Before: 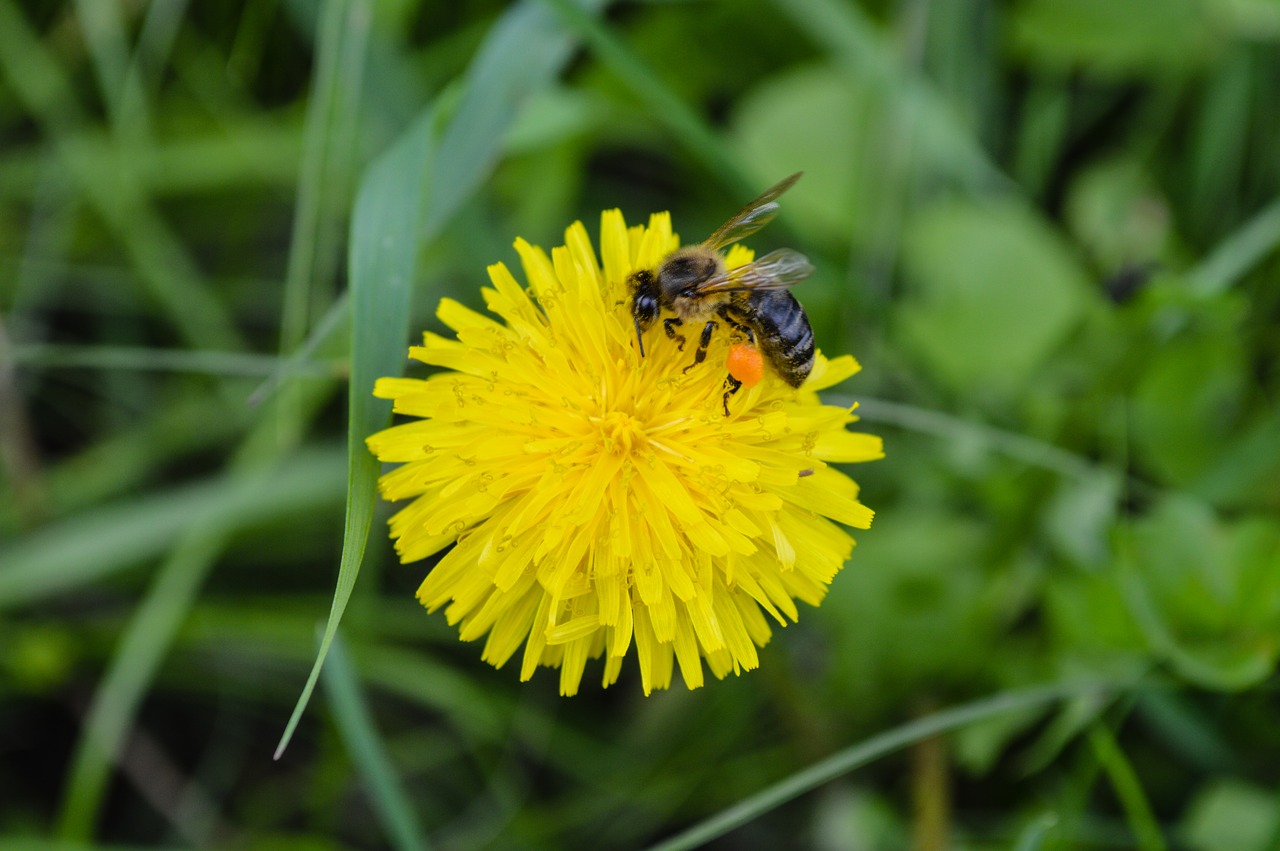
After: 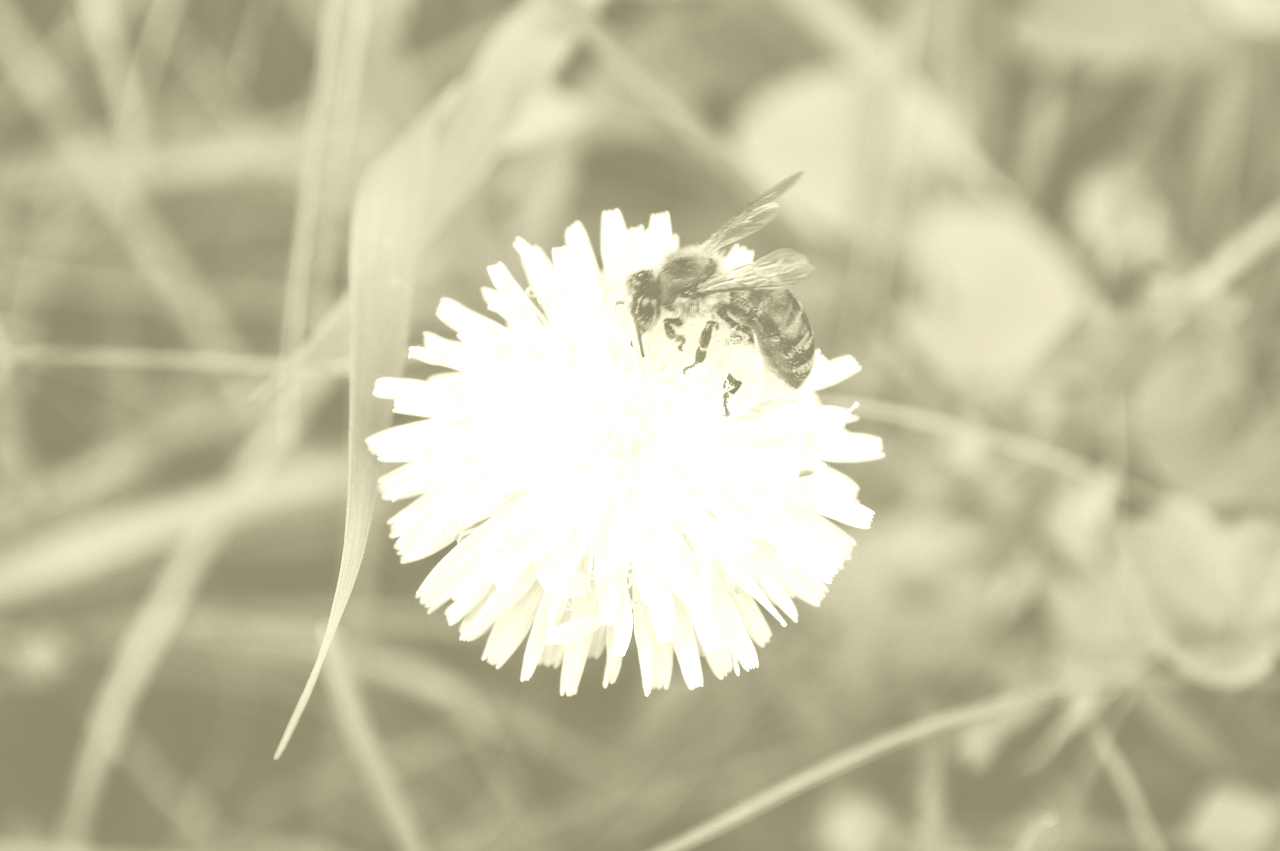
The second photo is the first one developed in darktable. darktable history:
color calibration: x 0.367, y 0.376, temperature 4372.25 K
tone equalizer: -8 EV -0.75 EV, -7 EV -0.7 EV, -6 EV -0.6 EV, -5 EV -0.4 EV, -3 EV 0.4 EV, -2 EV 0.6 EV, -1 EV 0.7 EV, +0 EV 0.75 EV, edges refinement/feathering 500, mask exposure compensation -1.57 EV, preserve details no
colorize: hue 43.2°, saturation 40%, version 1
color zones: curves: ch0 [(0, 0.6) (0.129, 0.585) (0.193, 0.596) (0.429, 0.5) (0.571, 0.5) (0.714, 0.5) (0.857, 0.5) (1, 0.6)]; ch1 [(0, 0.453) (0.112, 0.245) (0.213, 0.252) (0.429, 0.233) (0.571, 0.231) (0.683, 0.242) (0.857, 0.296) (1, 0.453)]
